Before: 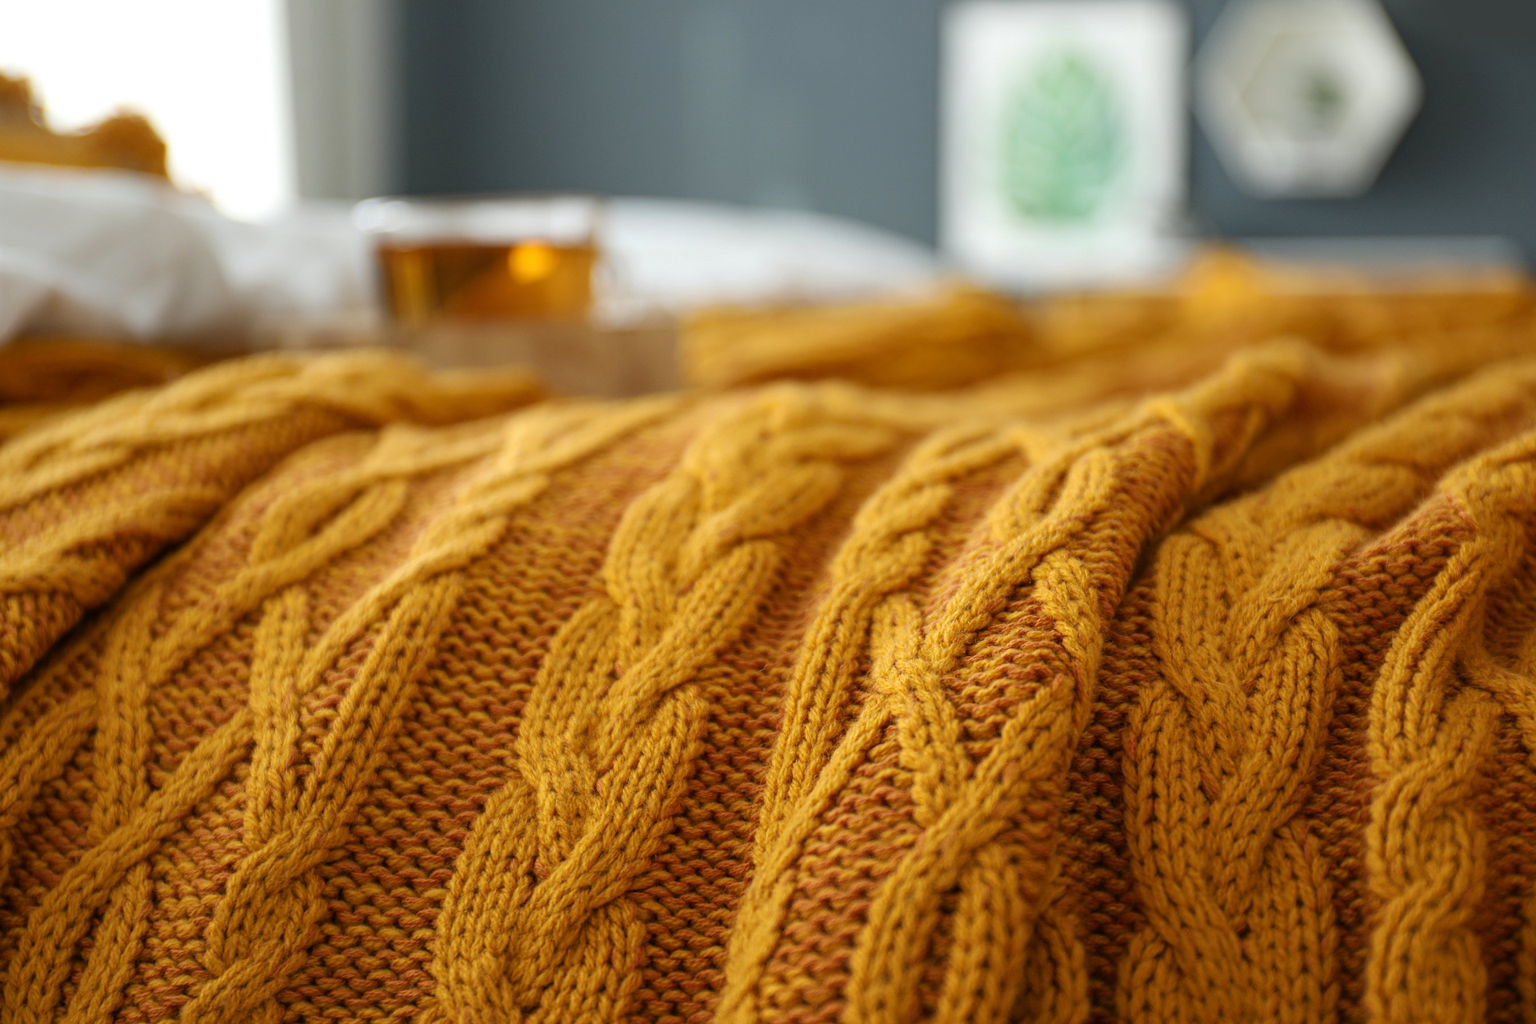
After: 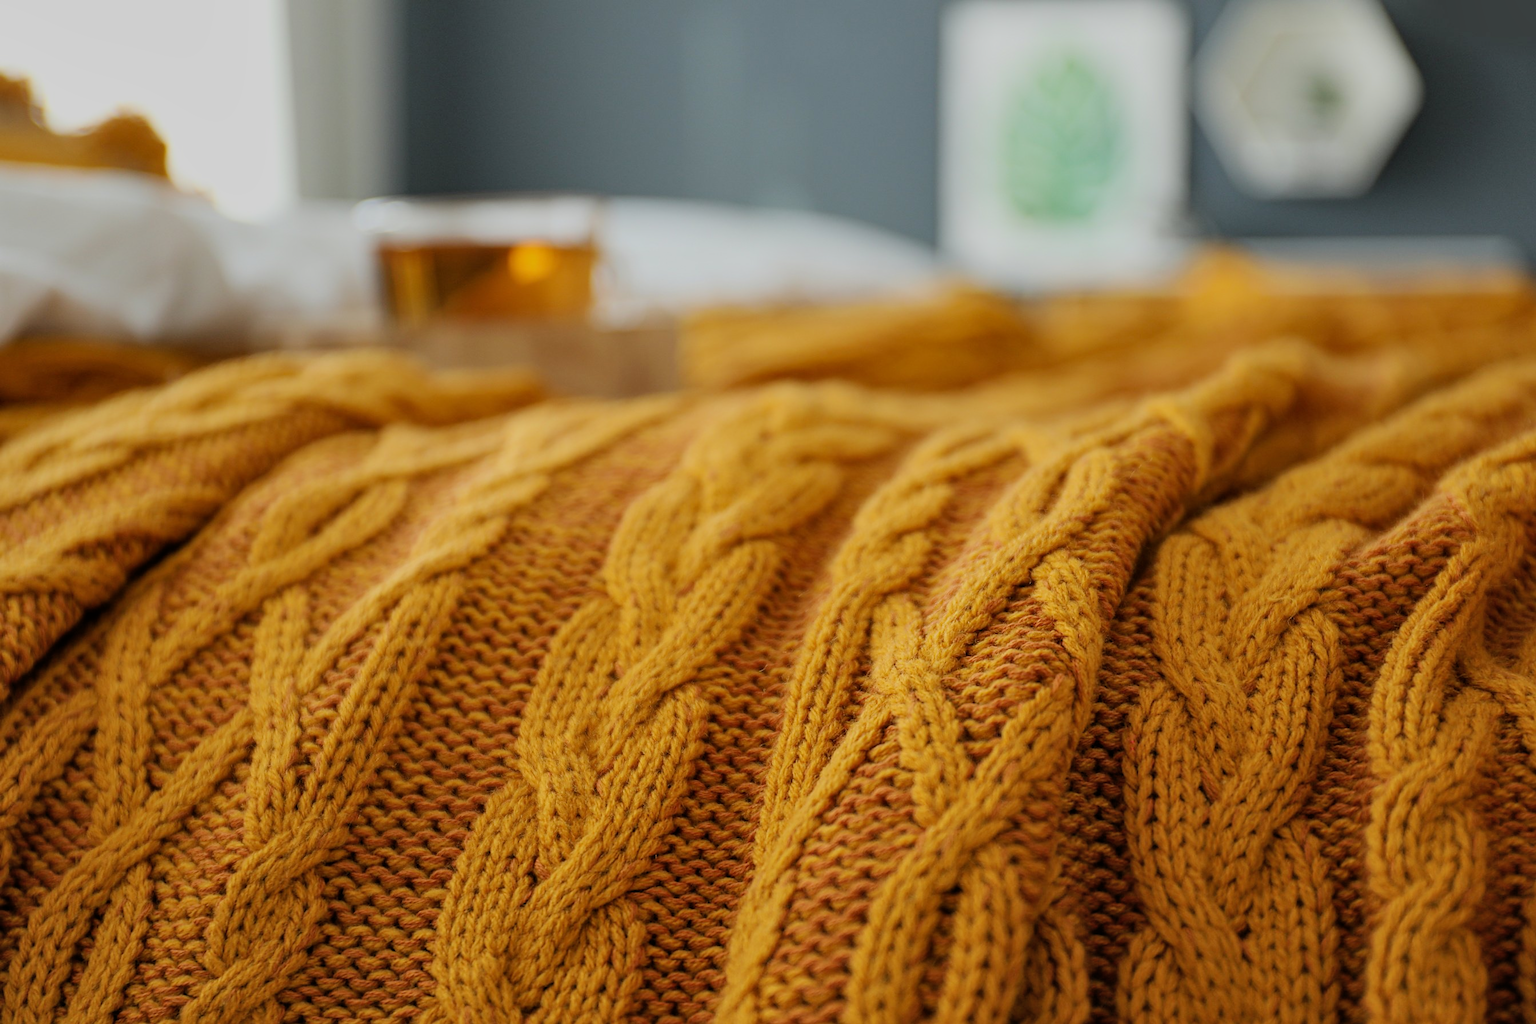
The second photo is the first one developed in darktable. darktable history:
sharpen: radius 1.585, amount 0.357, threshold 1.225
filmic rgb: black relative exposure -7.65 EV, white relative exposure 4.56 EV, hardness 3.61, color science v6 (2022)
shadows and highlights: shadows 37.57, highlights -26.99, soften with gaussian
